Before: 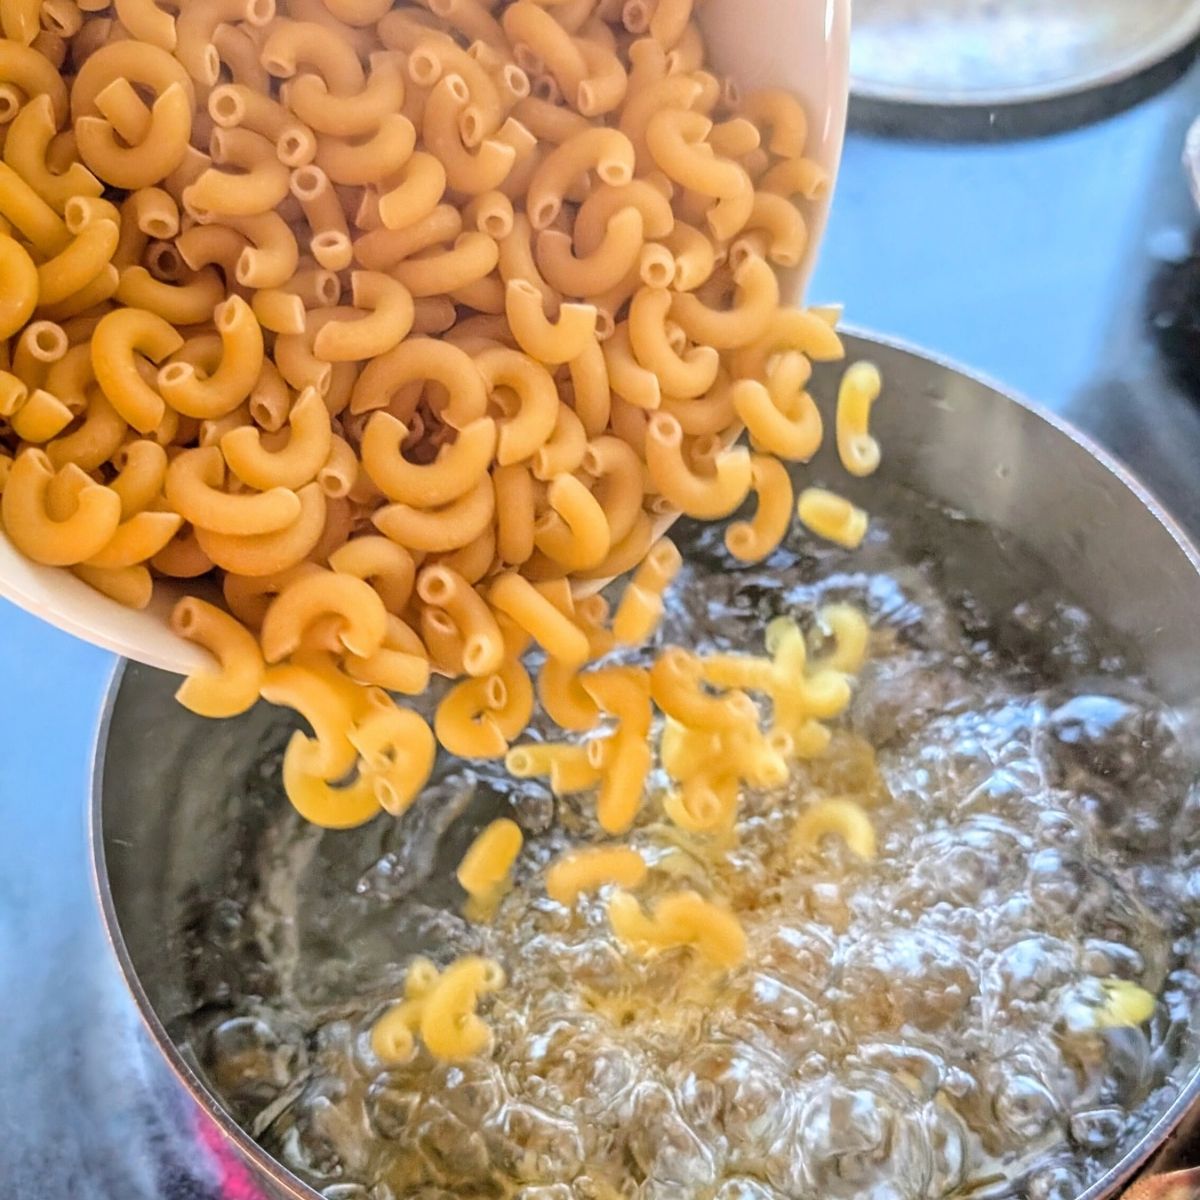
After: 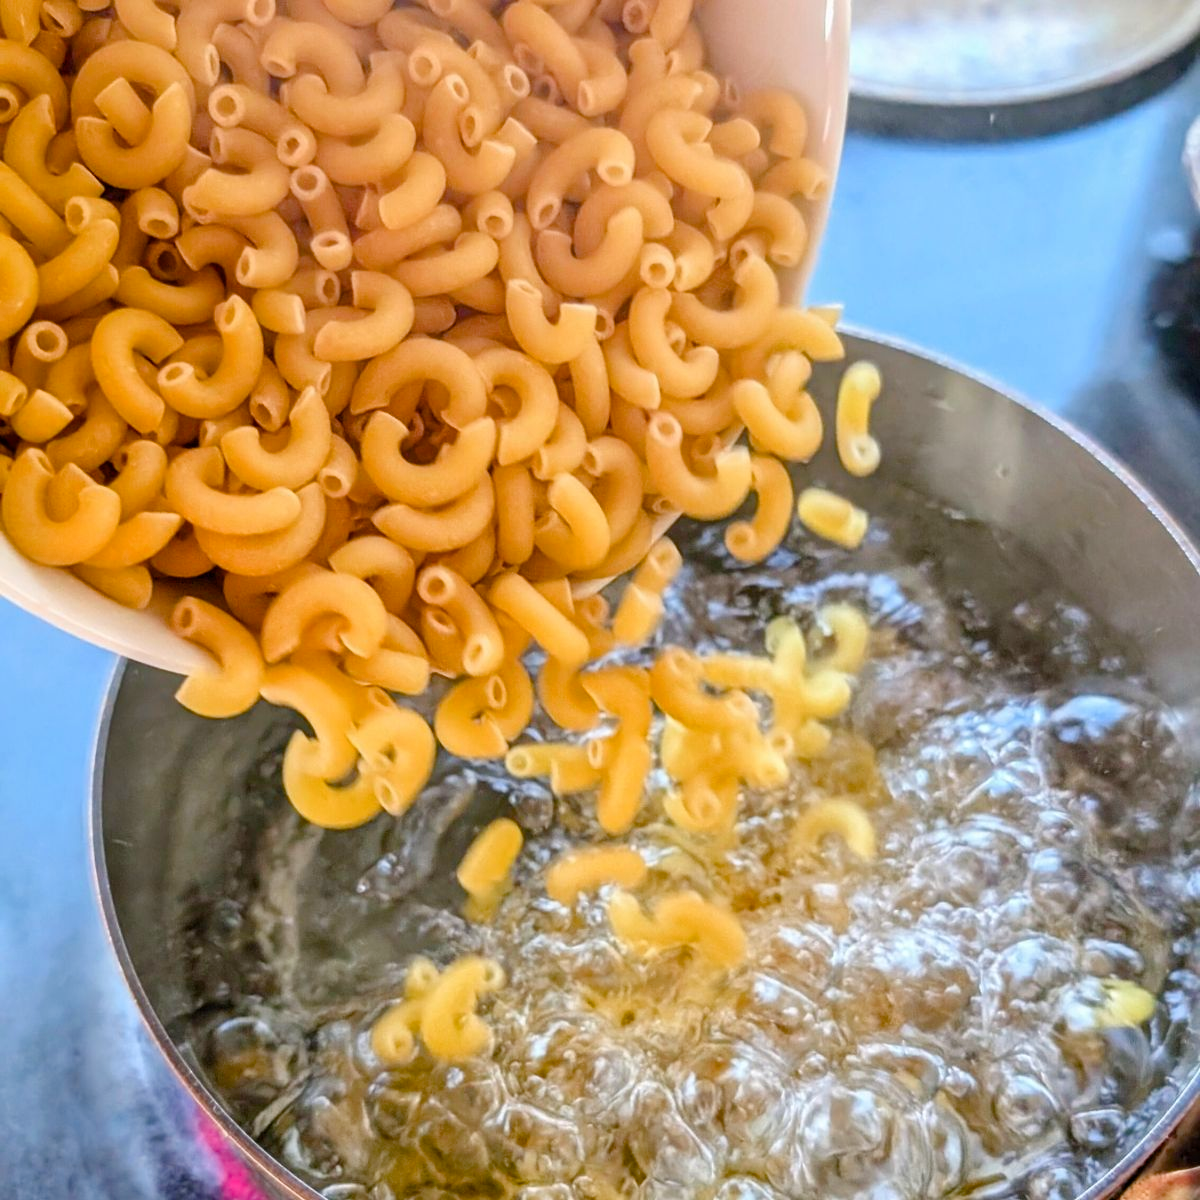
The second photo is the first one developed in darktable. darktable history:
tone equalizer: -8 EV 0.06 EV, smoothing diameter 25%, edges refinement/feathering 10, preserve details guided filter
color balance rgb: perceptual saturation grading › global saturation 20%, perceptual saturation grading › highlights -25%, perceptual saturation grading › shadows 50%
